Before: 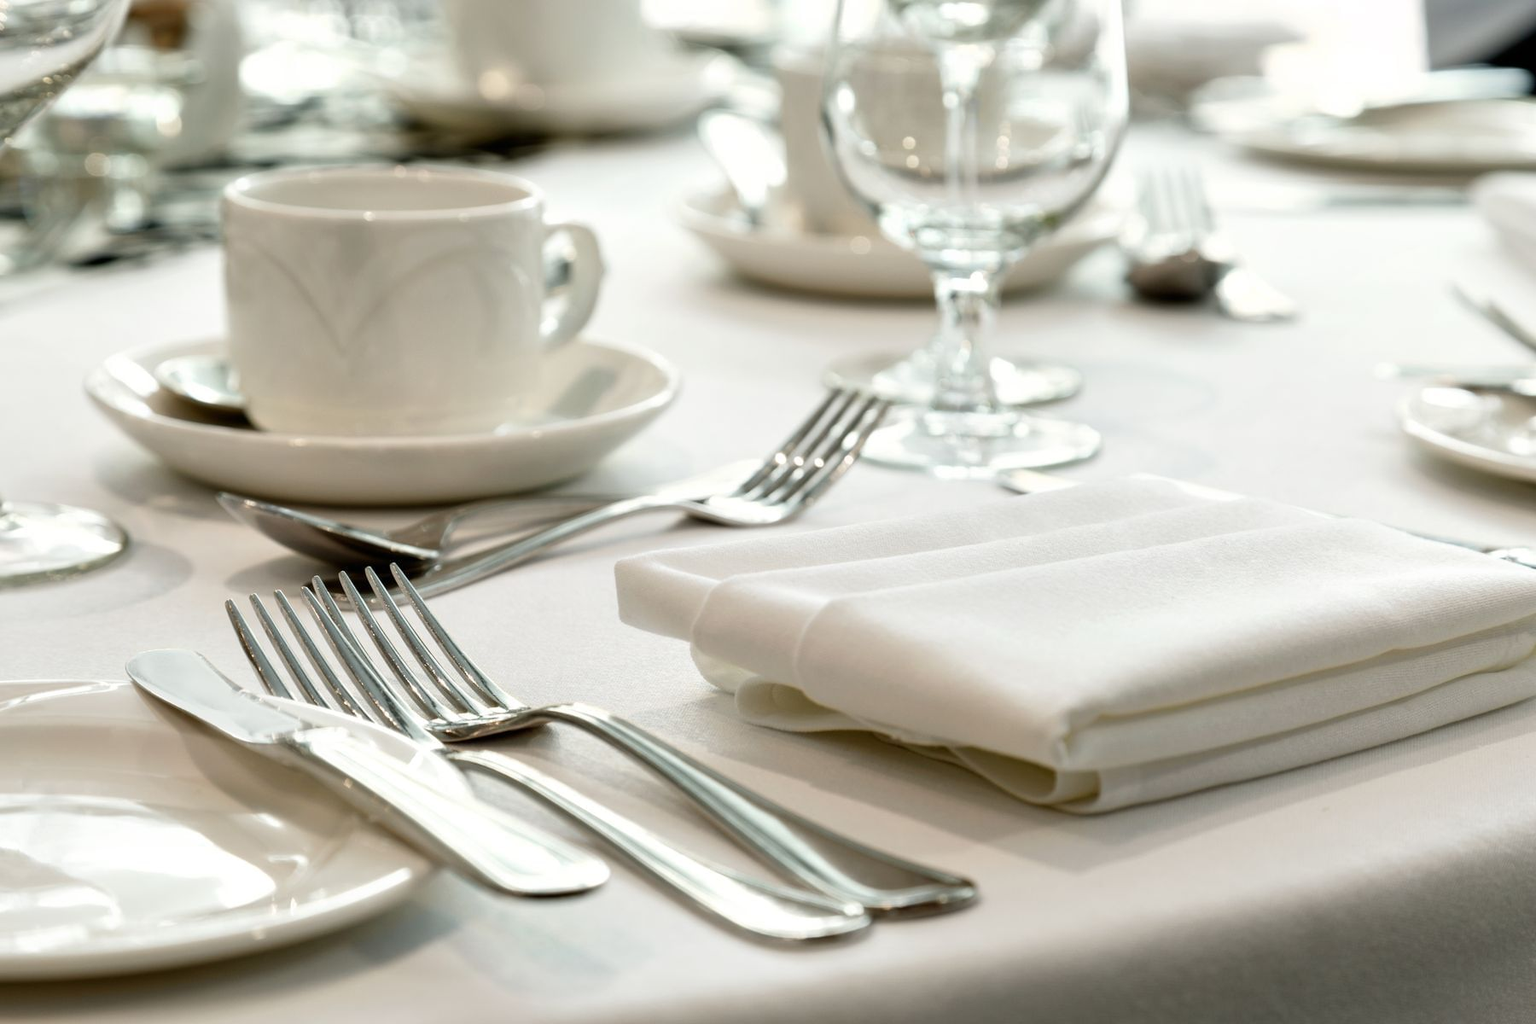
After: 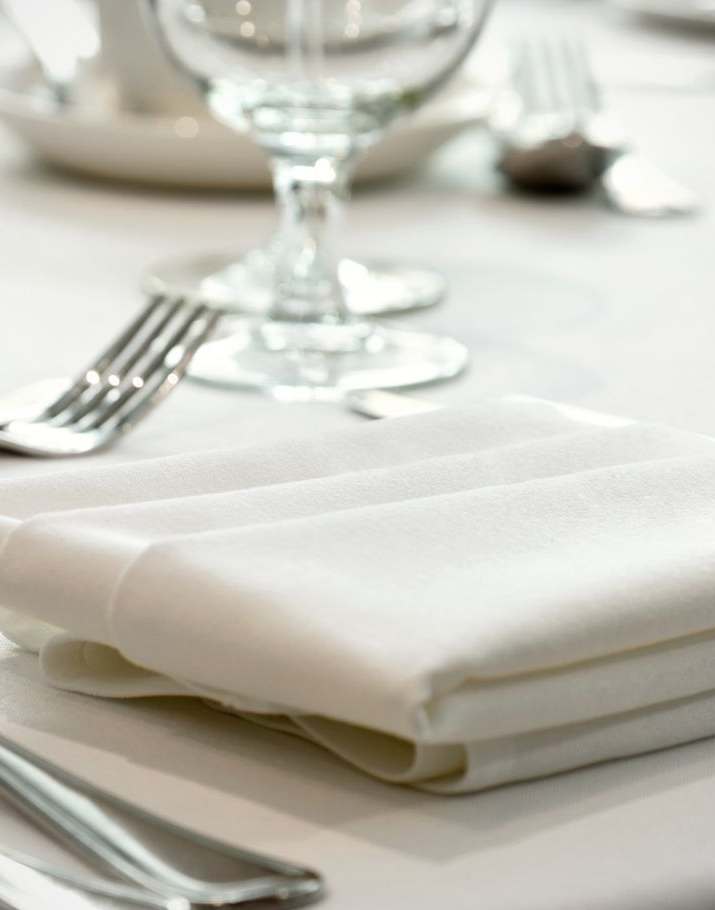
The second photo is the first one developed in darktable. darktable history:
vignetting: brightness -0.167
crop: left 45.721%, top 13.393%, right 14.118%, bottom 10.01%
